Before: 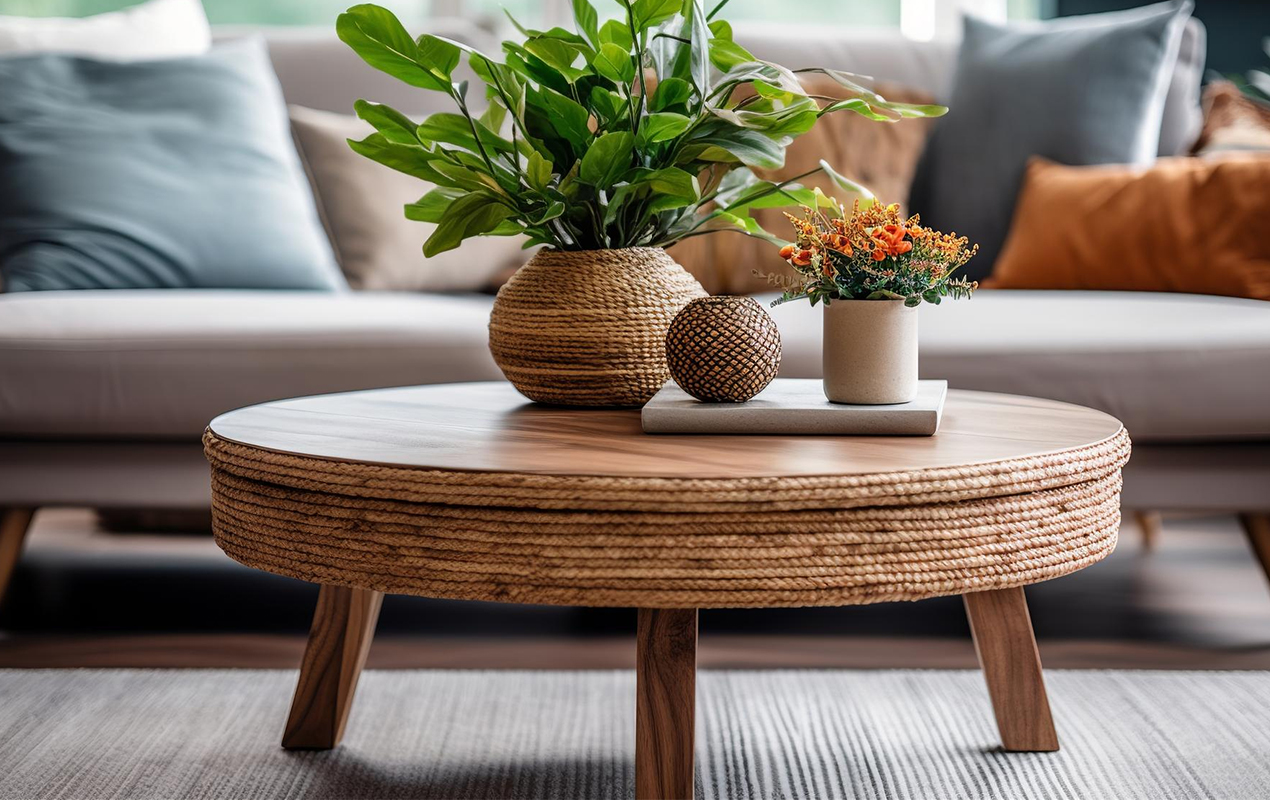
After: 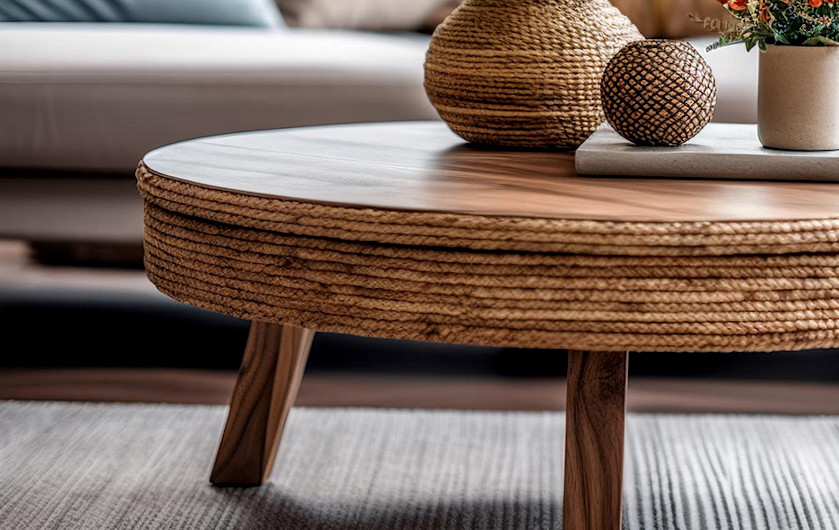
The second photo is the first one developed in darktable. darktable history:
local contrast: detail 130%
crop and rotate: angle -1°, left 3.992%, top 31.805%, right 28.066%
